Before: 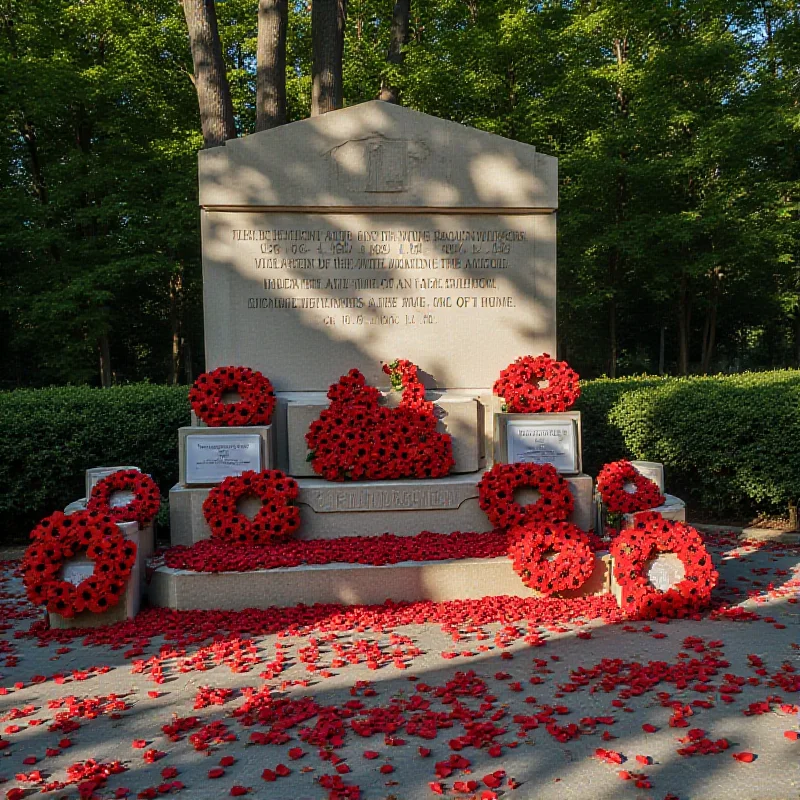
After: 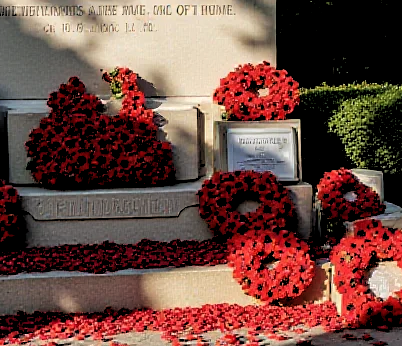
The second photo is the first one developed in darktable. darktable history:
crop: left 35.03%, top 36.625%, right 14.663%, bottom 20.057%
rgb levels: levels [[0.034, 0.472, 0.904], [0, 0.5, 1], [0, 0.5, 1]]
